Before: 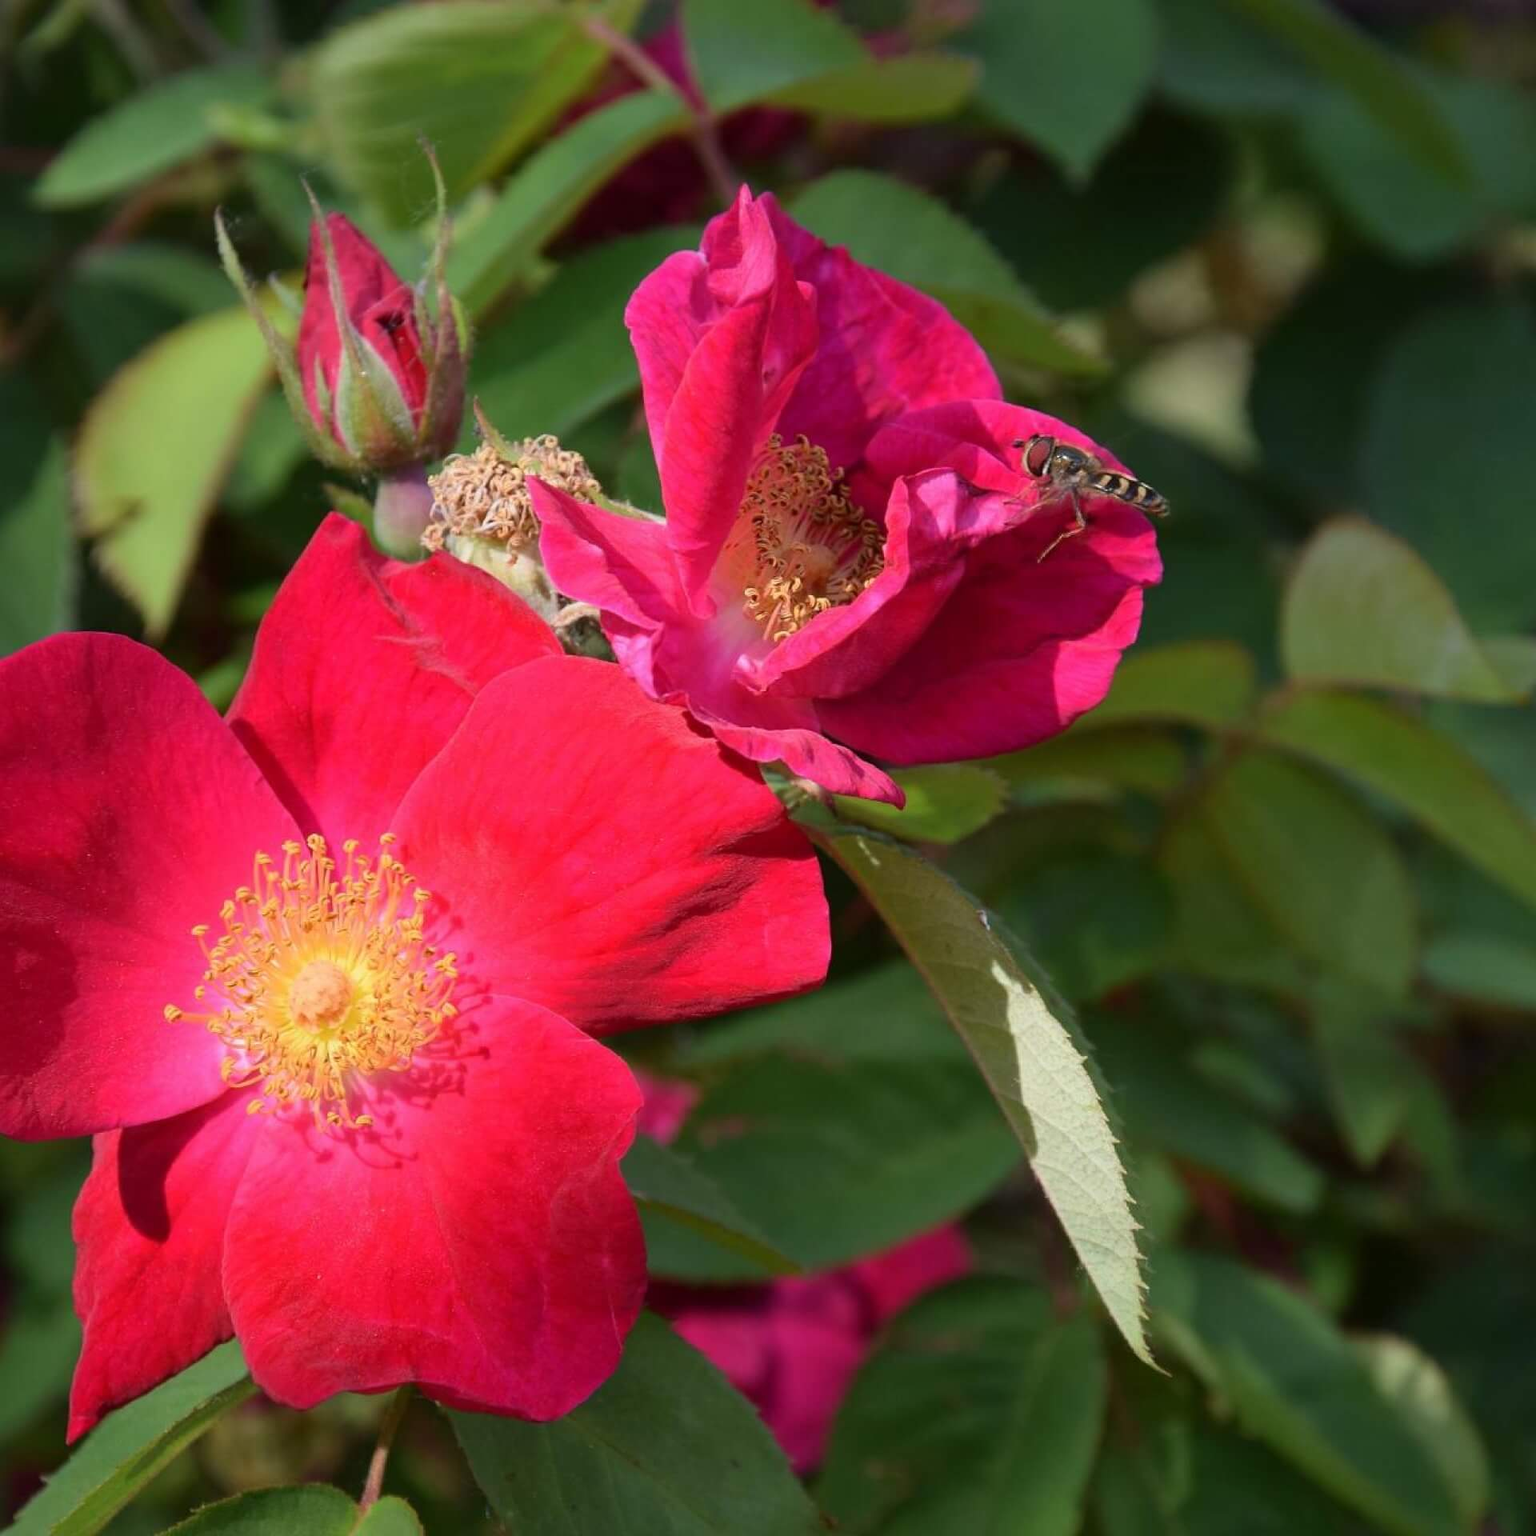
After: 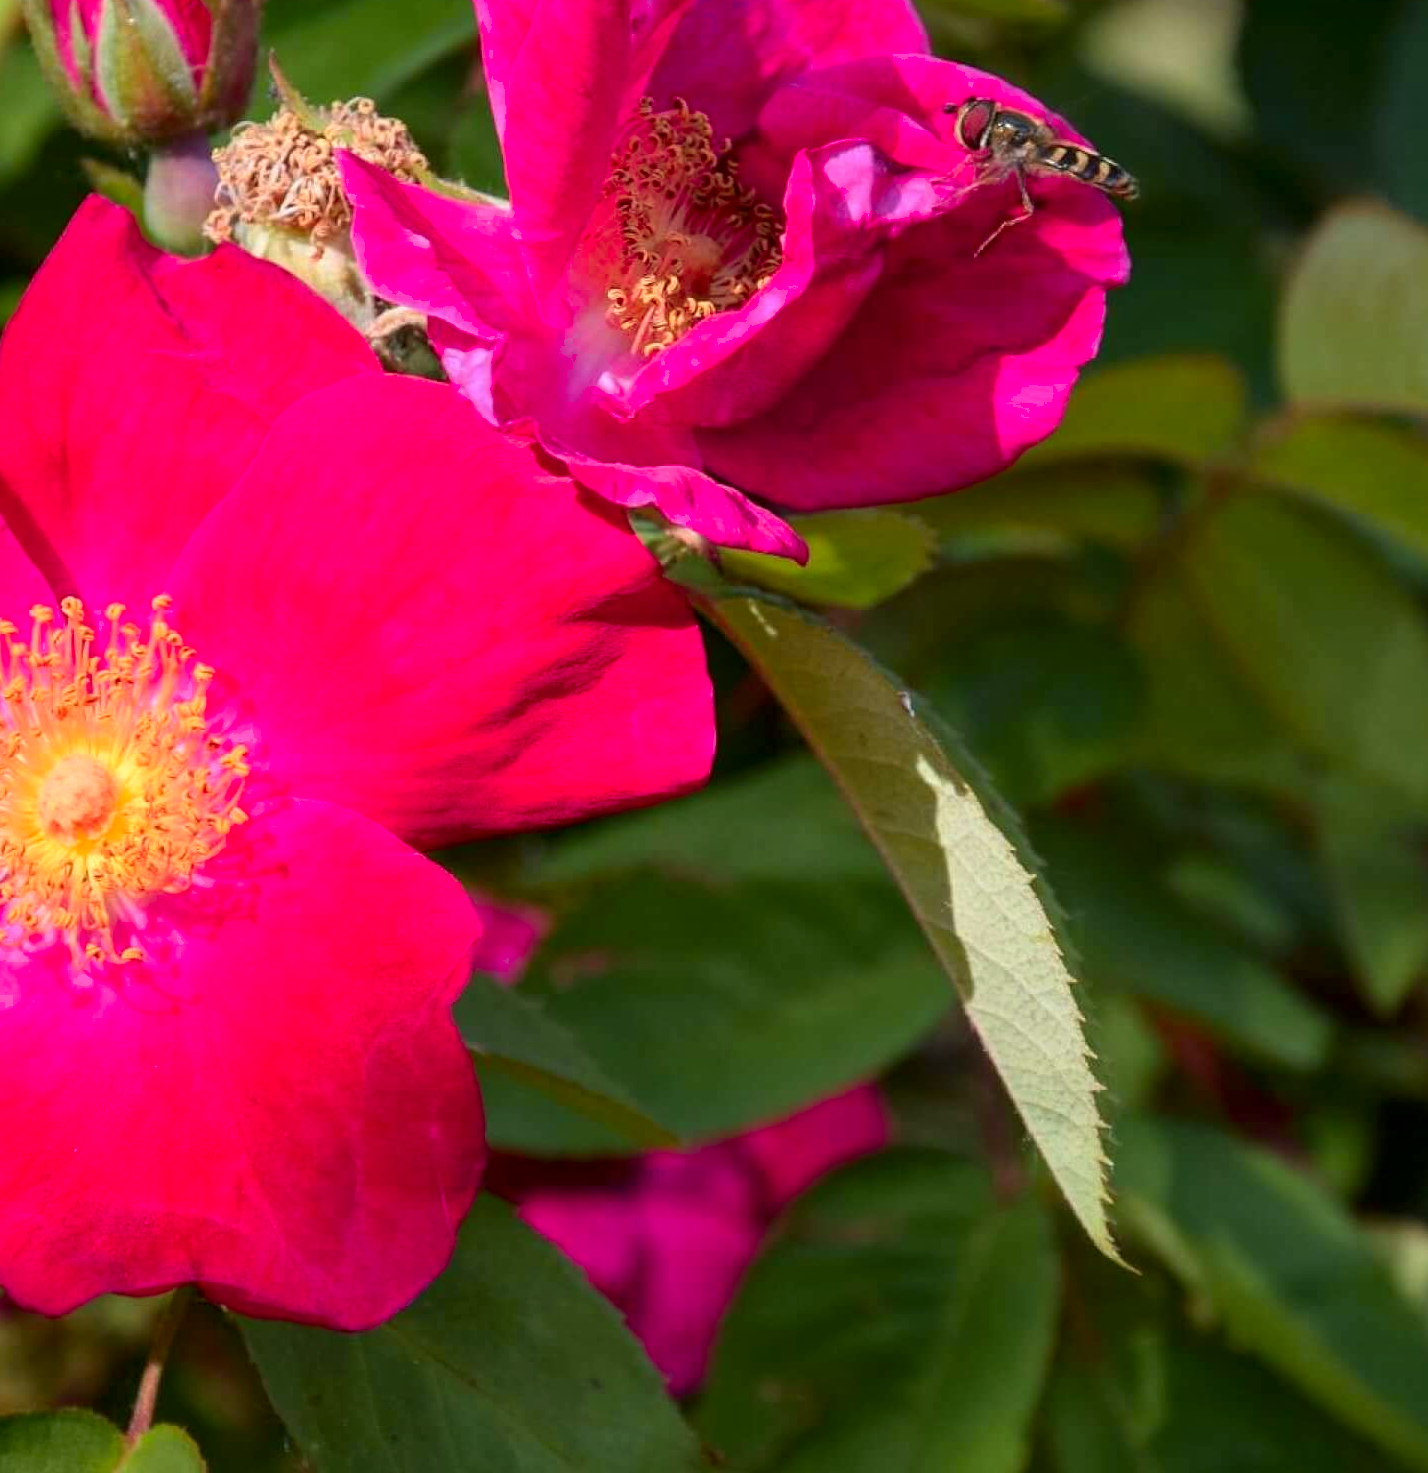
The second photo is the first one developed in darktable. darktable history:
crop: left 16.845%, top 23.27%, right 8.766%
color zones: curves: ch1 [(0.239, 0.552) (0.75, 0.5)]; ch2 [(0.25, 0.462) (0.749, 0.457)]
local contrast: on, module defaults
contrast brightness saturation: contrast 0.041, saturation 0.16
